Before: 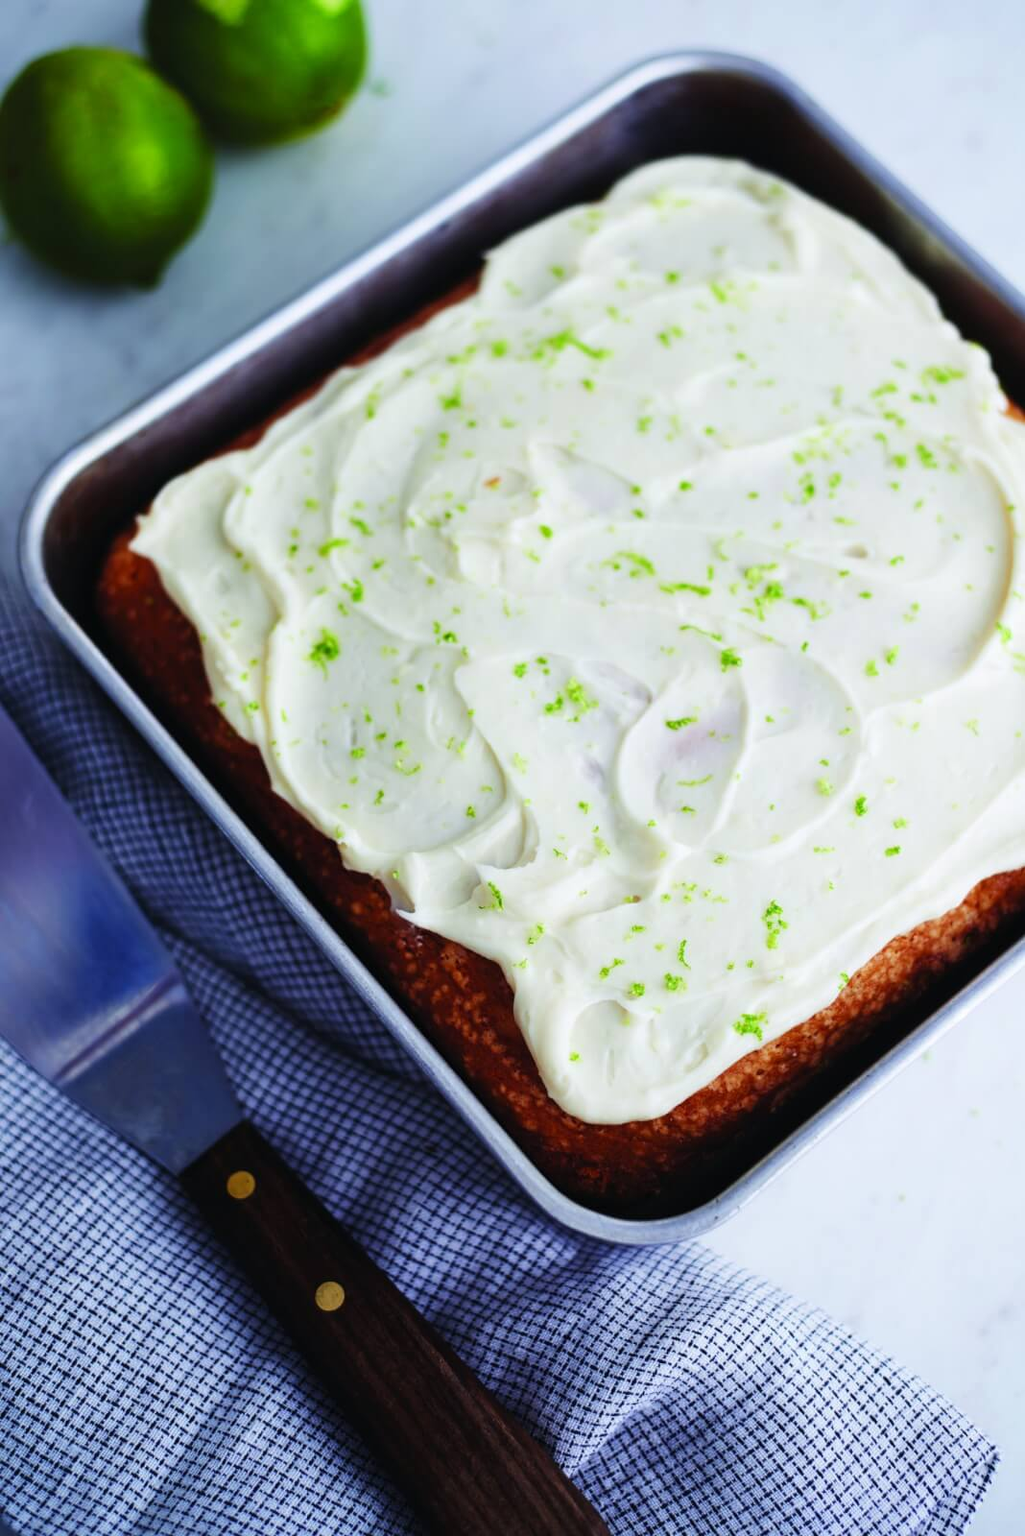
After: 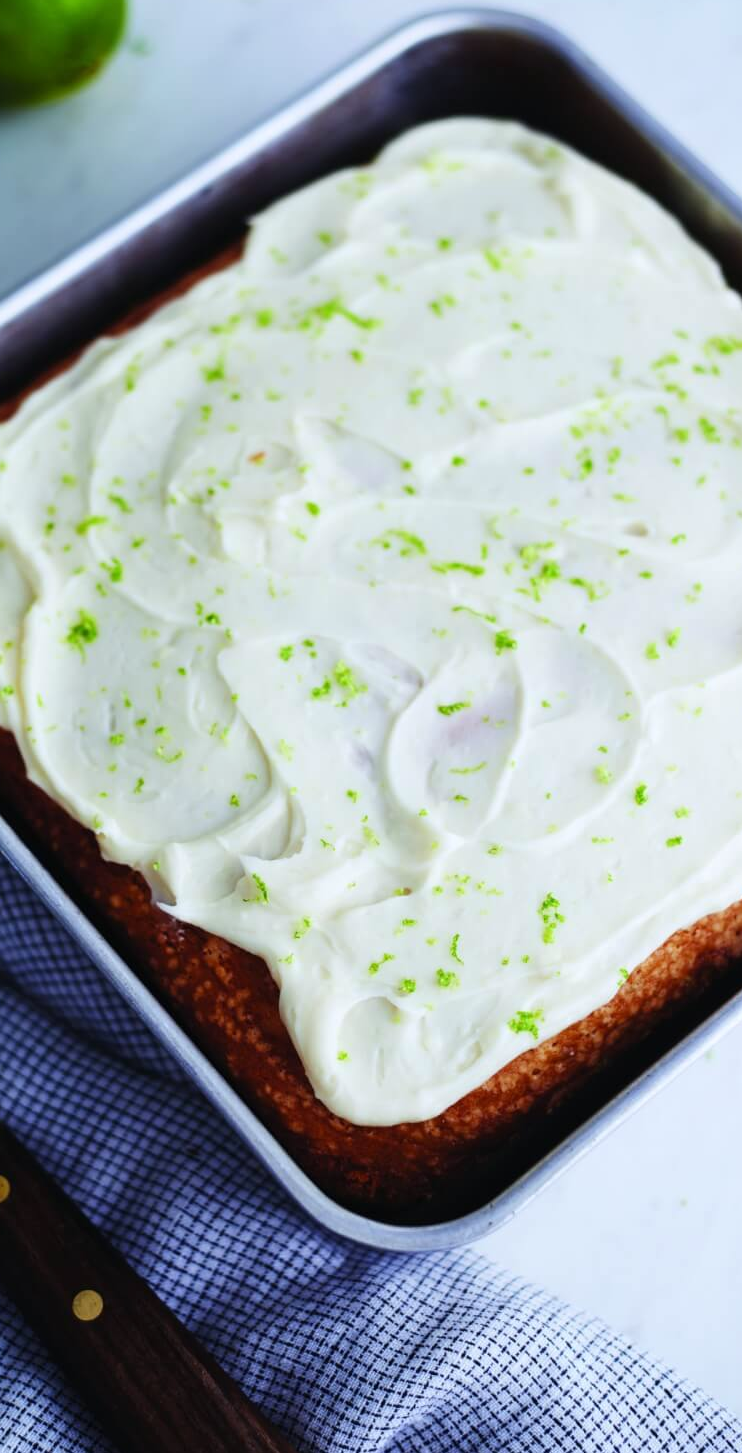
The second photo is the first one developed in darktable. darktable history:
color contrast: green-magenta contrast 0.96
white balance: red 0.982, blue 1.018
crop and rotate: left 24.034%, top 2.838%, right 6.406%, bottom 6.299%
